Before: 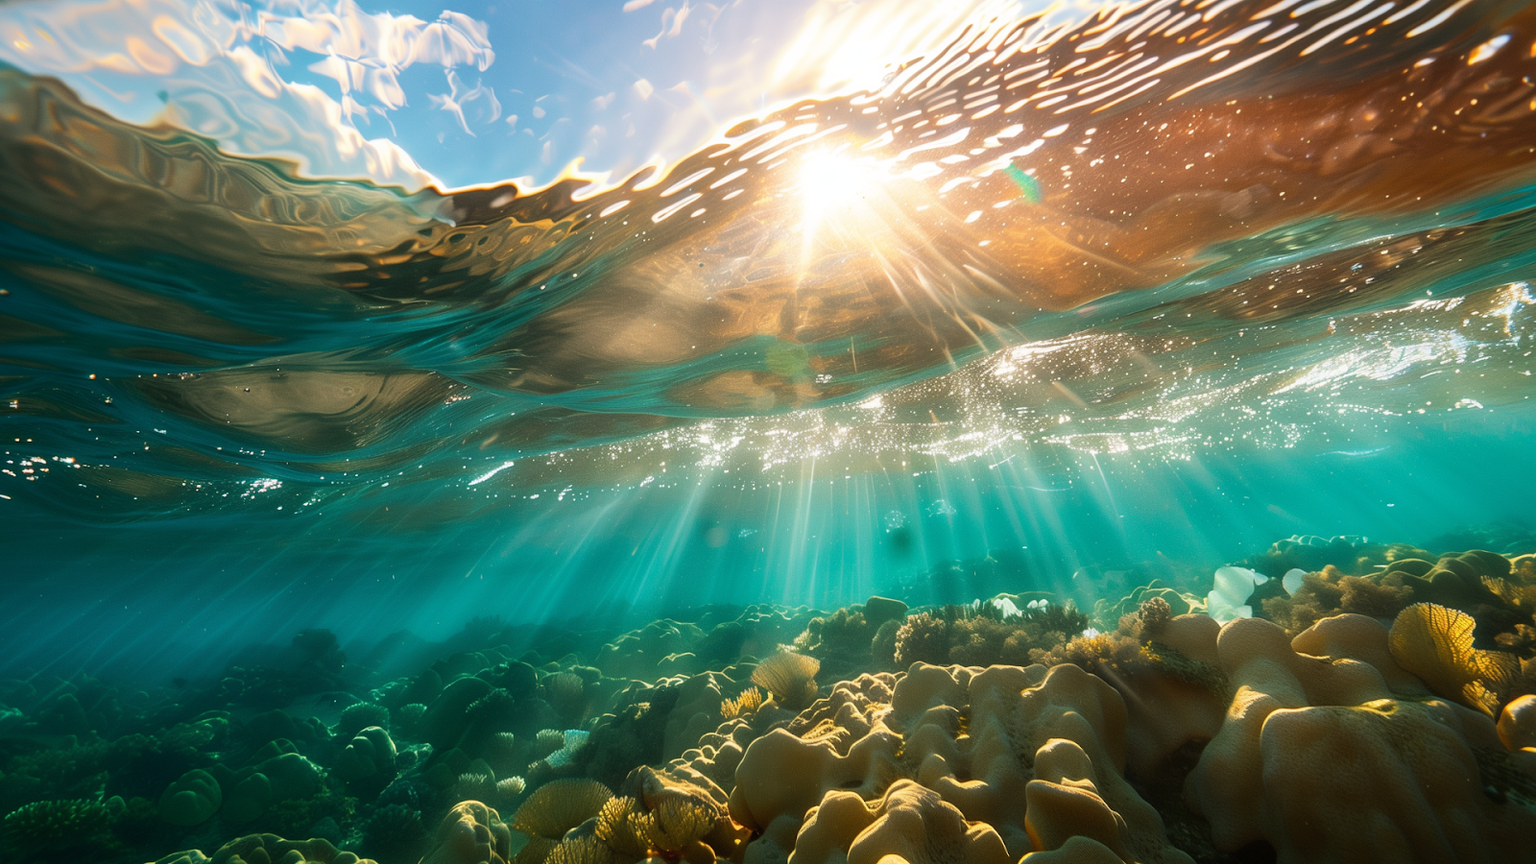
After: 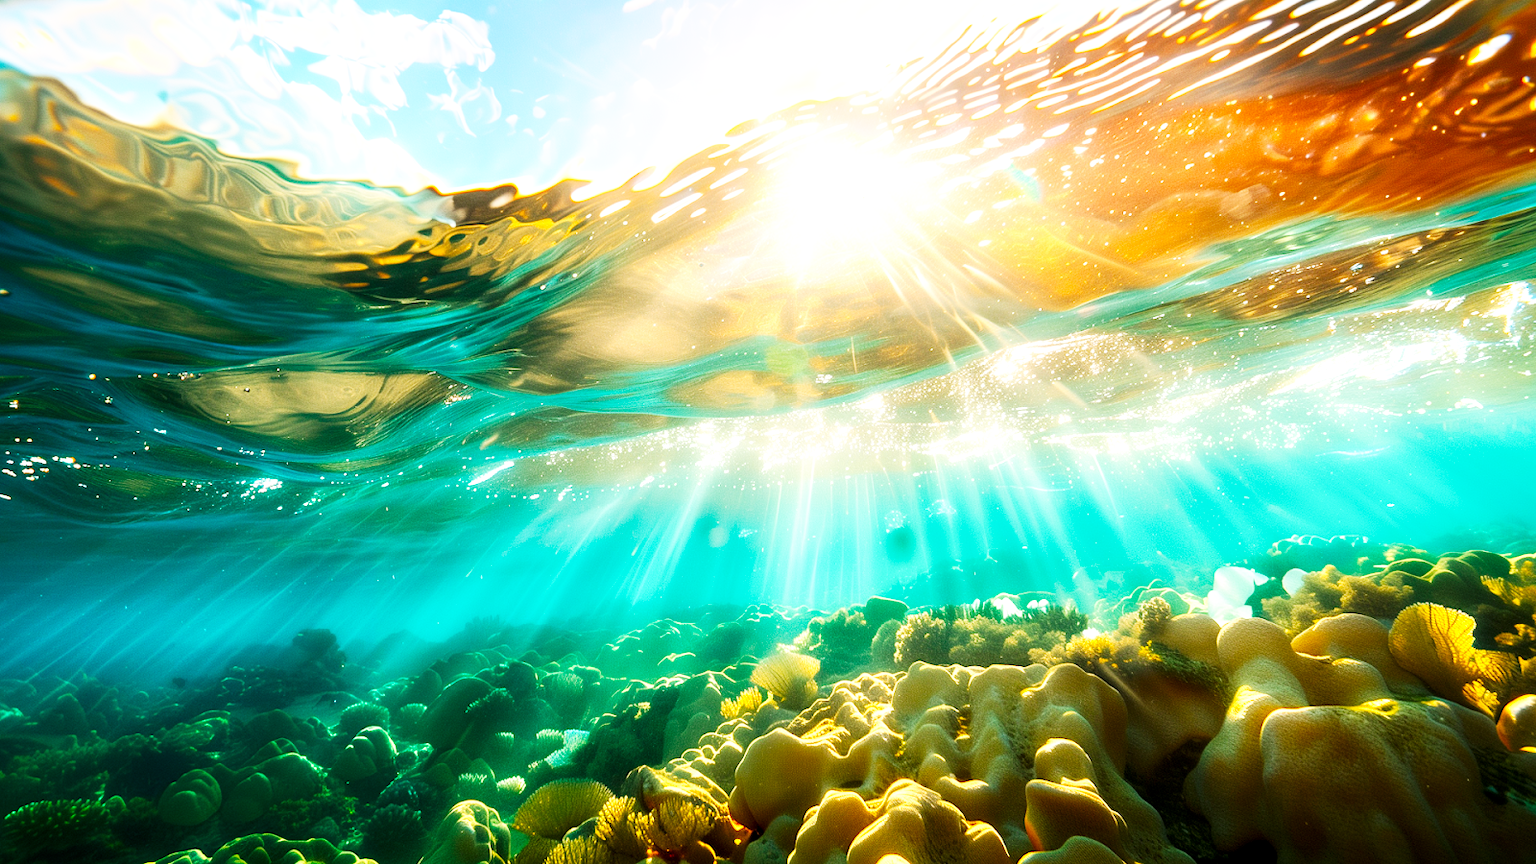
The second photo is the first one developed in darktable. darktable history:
contrast brightness saturation: contrast 0.037, saturation 0.073
base curve: curves: ch0 [(0, 0) (0.007, 0.004) (0.027, 0.03) (0.046, 0.07) (0.207, 0.54) (0.442, 0.872) (0.673, 0.972) (1, 1)], preserve colors none
color balance rgb: perceptual saturation grading › global saturation 11.93%, perceptual brilliance grading › mid-tones 10.941%, perceptual brilliance grading › shadows 15.697%
local contrast: highlights 105%, shadows 103%, detail 119%, midtone range 0.2
